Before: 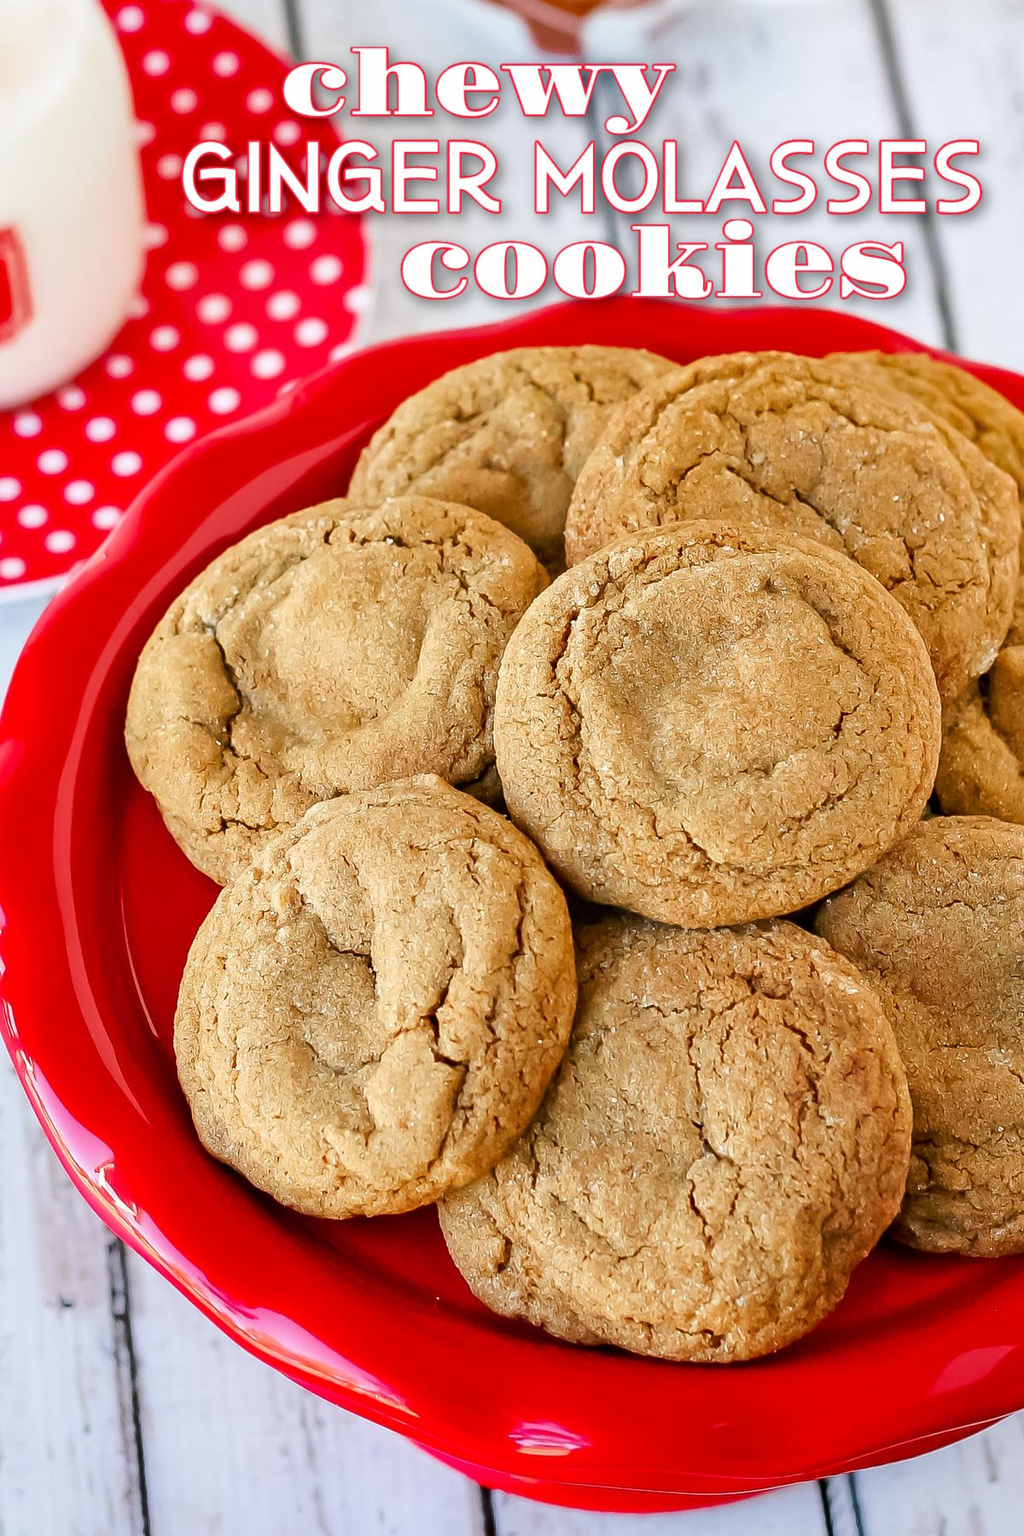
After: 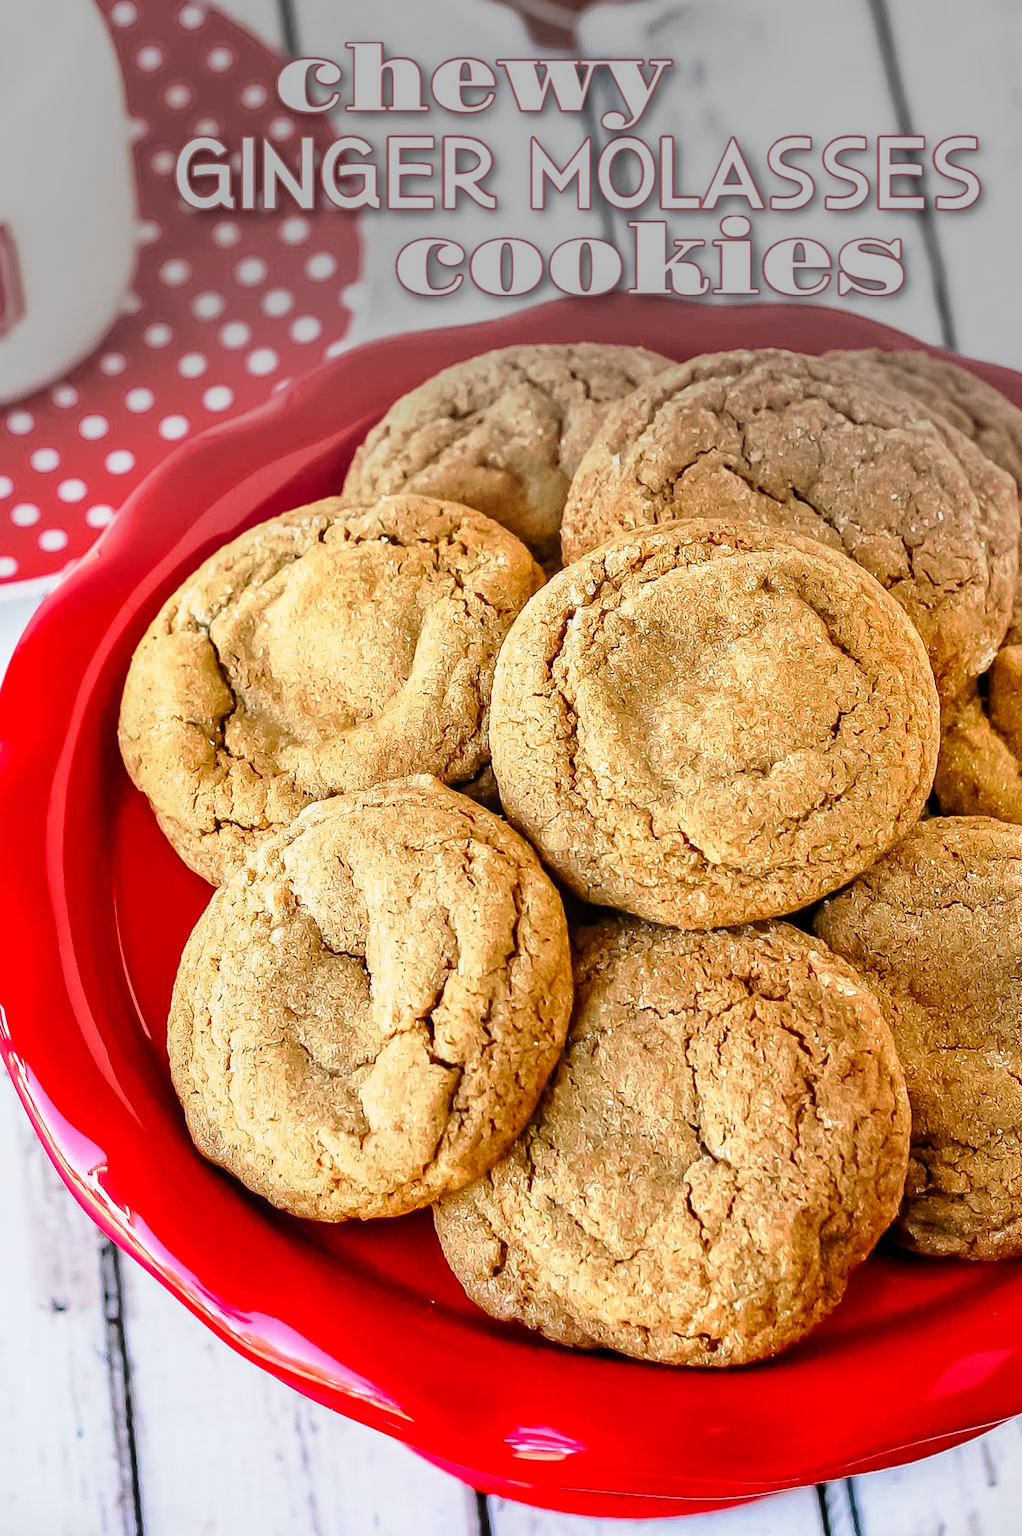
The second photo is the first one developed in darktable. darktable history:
local contrast: on, module defaults
crop and rotate: left 0.8%, top 0.34%, bottom 0.308%
tone curve: curves: ch0 [(0, 0) (0.105, 0.068) (0.195, 0.162) (0.283, 0.283) (0.384, 0.404) (0.485, 0.531) (0.638, 0.681) (0.795, 0.879) (1, 0.977)]; ch1 [(0, 0) (0.161, 0.092) (0.35, 0.33) (0.379, 0.401) (0.456, 0.469) (0.504, 0.5) (0.512, 0.514) (0.58, 0.597) (0.635, 0.646) (1, 1)]; ch2 [(0, 0) (0.371, 0.362) (0.437, 0.437) (0.5, 0.5) (0.53, 0.523) (0.56, 0.58) (0.622, 0.606) (1, 1)], preserve colors none
vignetting: fall-off start 100.32%, saturation -0.65, center (-0.027, 0.397), width/height ratio 1.324
